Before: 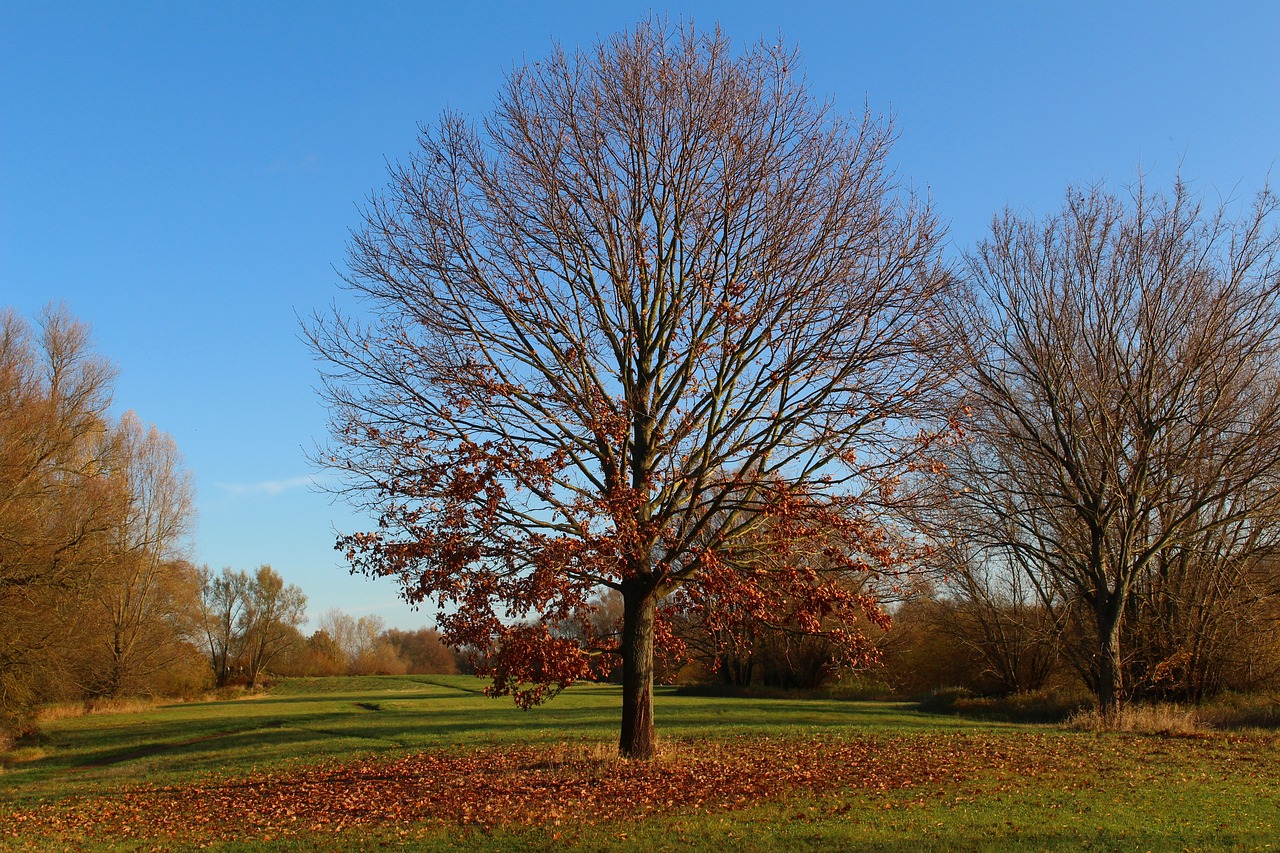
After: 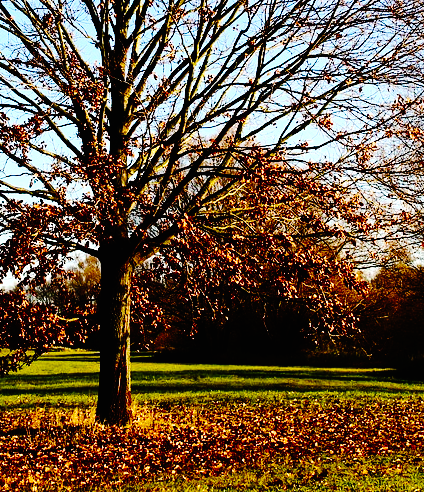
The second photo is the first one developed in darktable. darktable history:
color balance rgb: global offset › luminance 0.71%, perceptual saturation grading › global saturation -11.5%, perceptual brilliance grading › highlights 17.77%, perceptual brilliance grading › mid-tones 31.71%, perceptual brilliance grading › shadows -31.01%, global vibrance 50%
crop: left 40.878%, top 39.176%, right 25.993%, bottom 3.081%
white balance: emerald 1
tone equalizer: -8 EV -0.417 EV, -7 EV -0.389 EV, -6 EV -0.333 EV, -5 EV -0.222 EV, -3 EV 0.222 EV, -2 EV 0.333 EV, -1 EV 0.389 EV, +0 EV 0.417 EV, edges refinement/feathering 500, mask exposure compensation -1.57 EV, preserve details no
base curve: curves: ch0 [(0, 0) (0.036, 0.01) (0.123, 0.254) (0.258, 0.504) (0.507, 0.748) (1, 1)], preserve colors none
